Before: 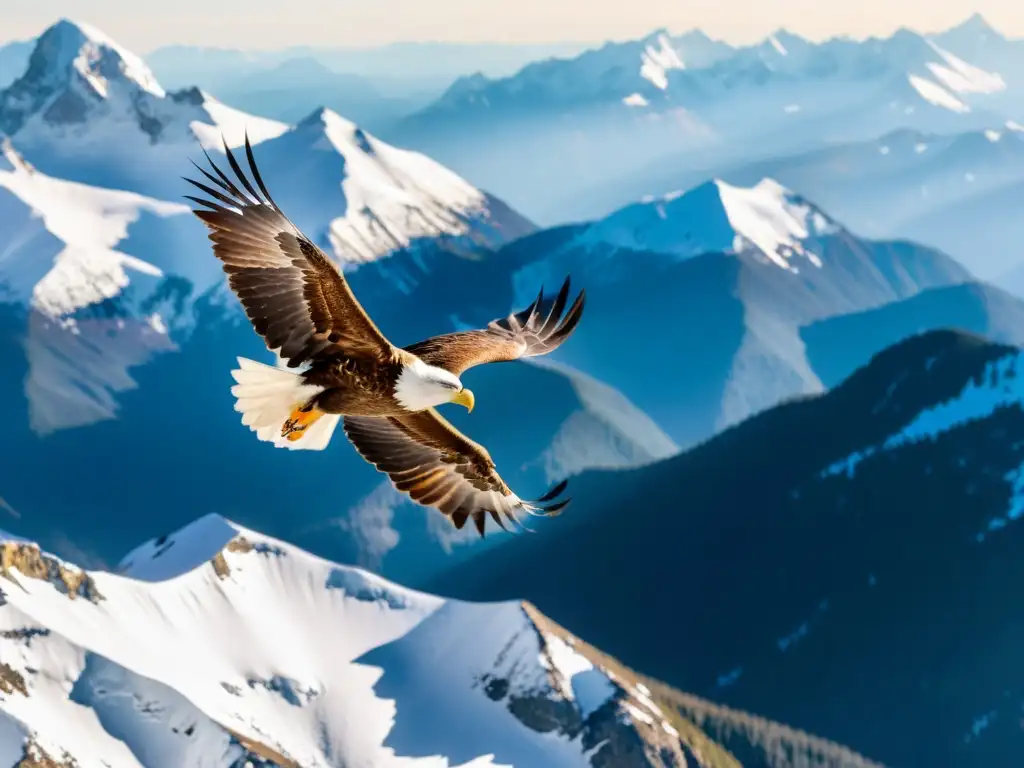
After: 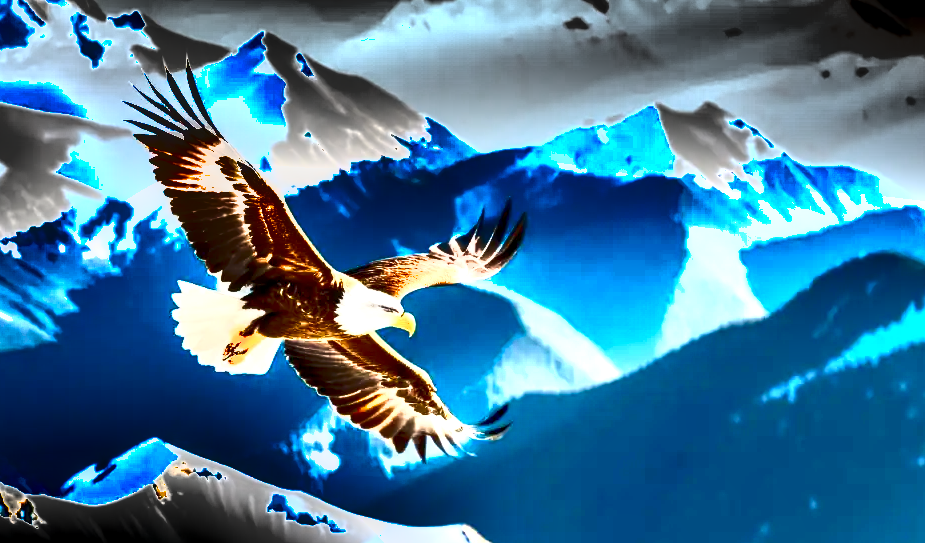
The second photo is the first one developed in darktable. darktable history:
local contrast: on, module defaults
crop: left 5.828%, top 9.975%, right 3.793%, bottom 19.308%
shadows and highlights: shadows 24.29, highlights -78.81, soften with gaussian
exposure: black level correction 0.005, exposure 2.062 EV, compensate exposure bias true, compensate highlight preservation false
